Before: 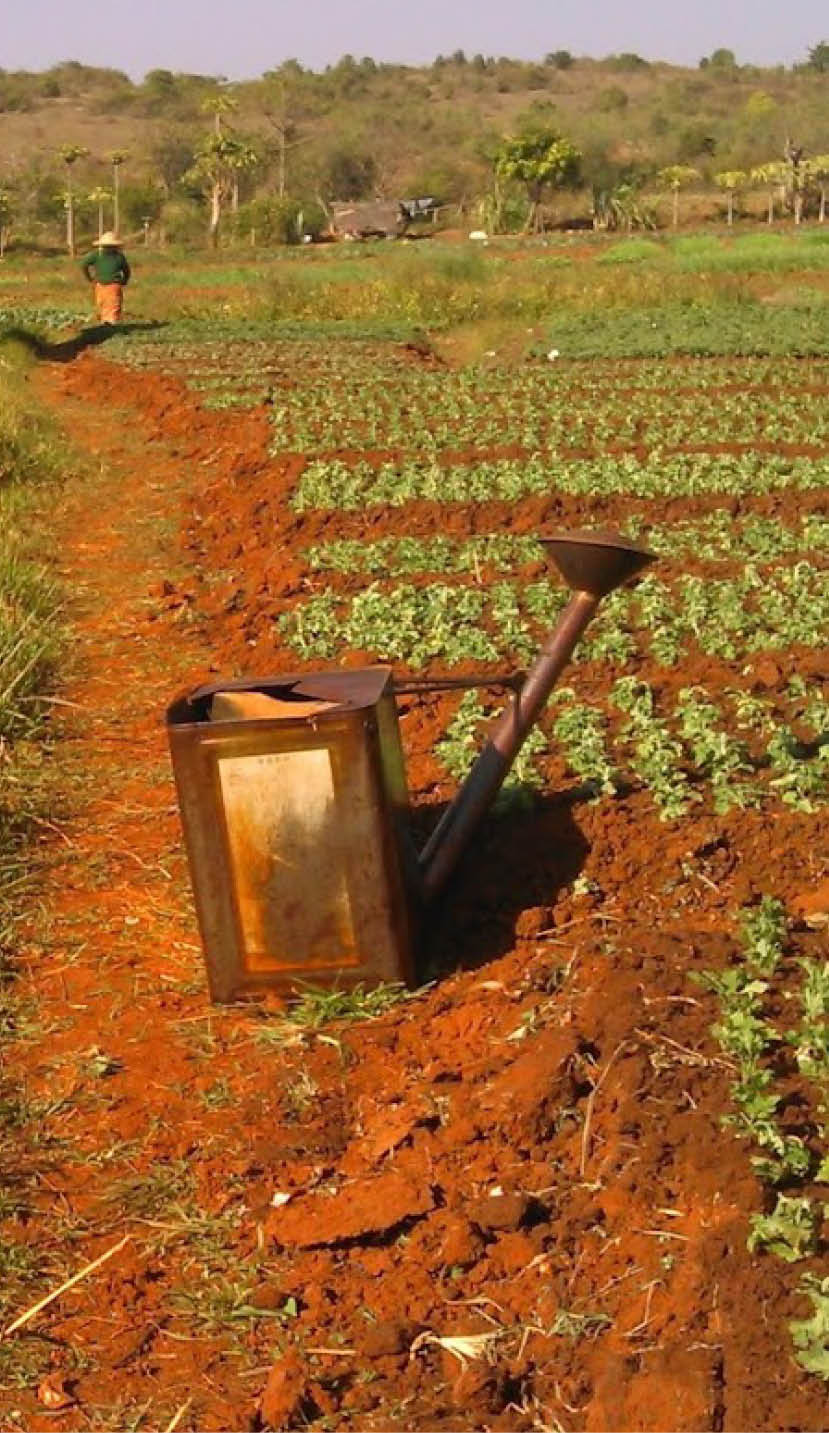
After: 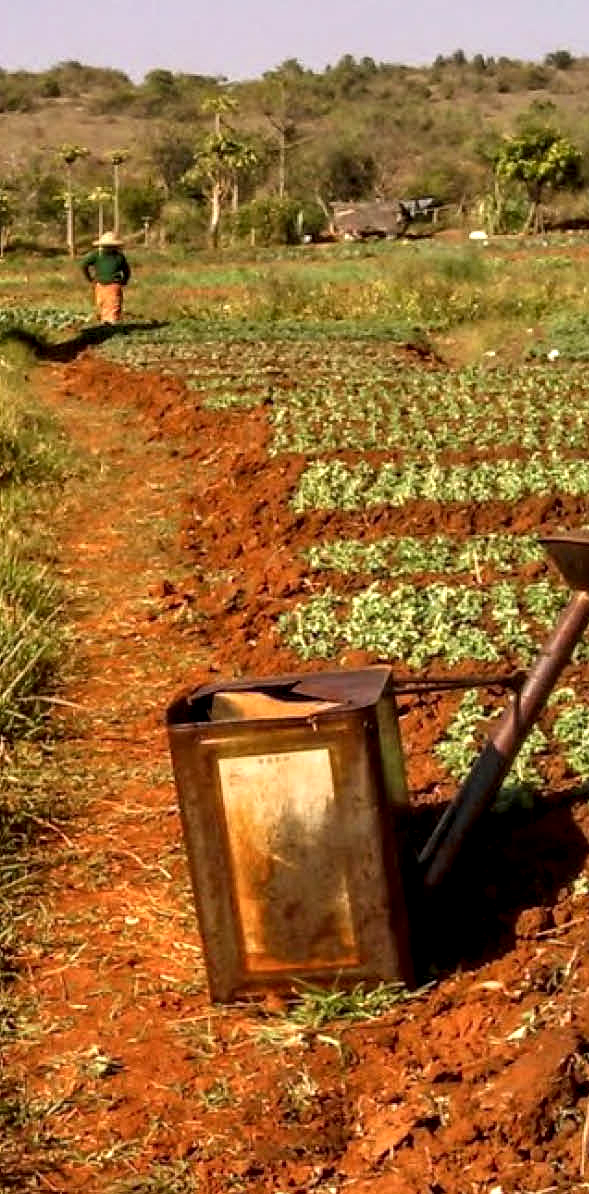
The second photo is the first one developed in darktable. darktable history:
crop: right 28.857%, bottom 16.611%
local contrast: highlights 1%, shadows 1%, detail 181%
